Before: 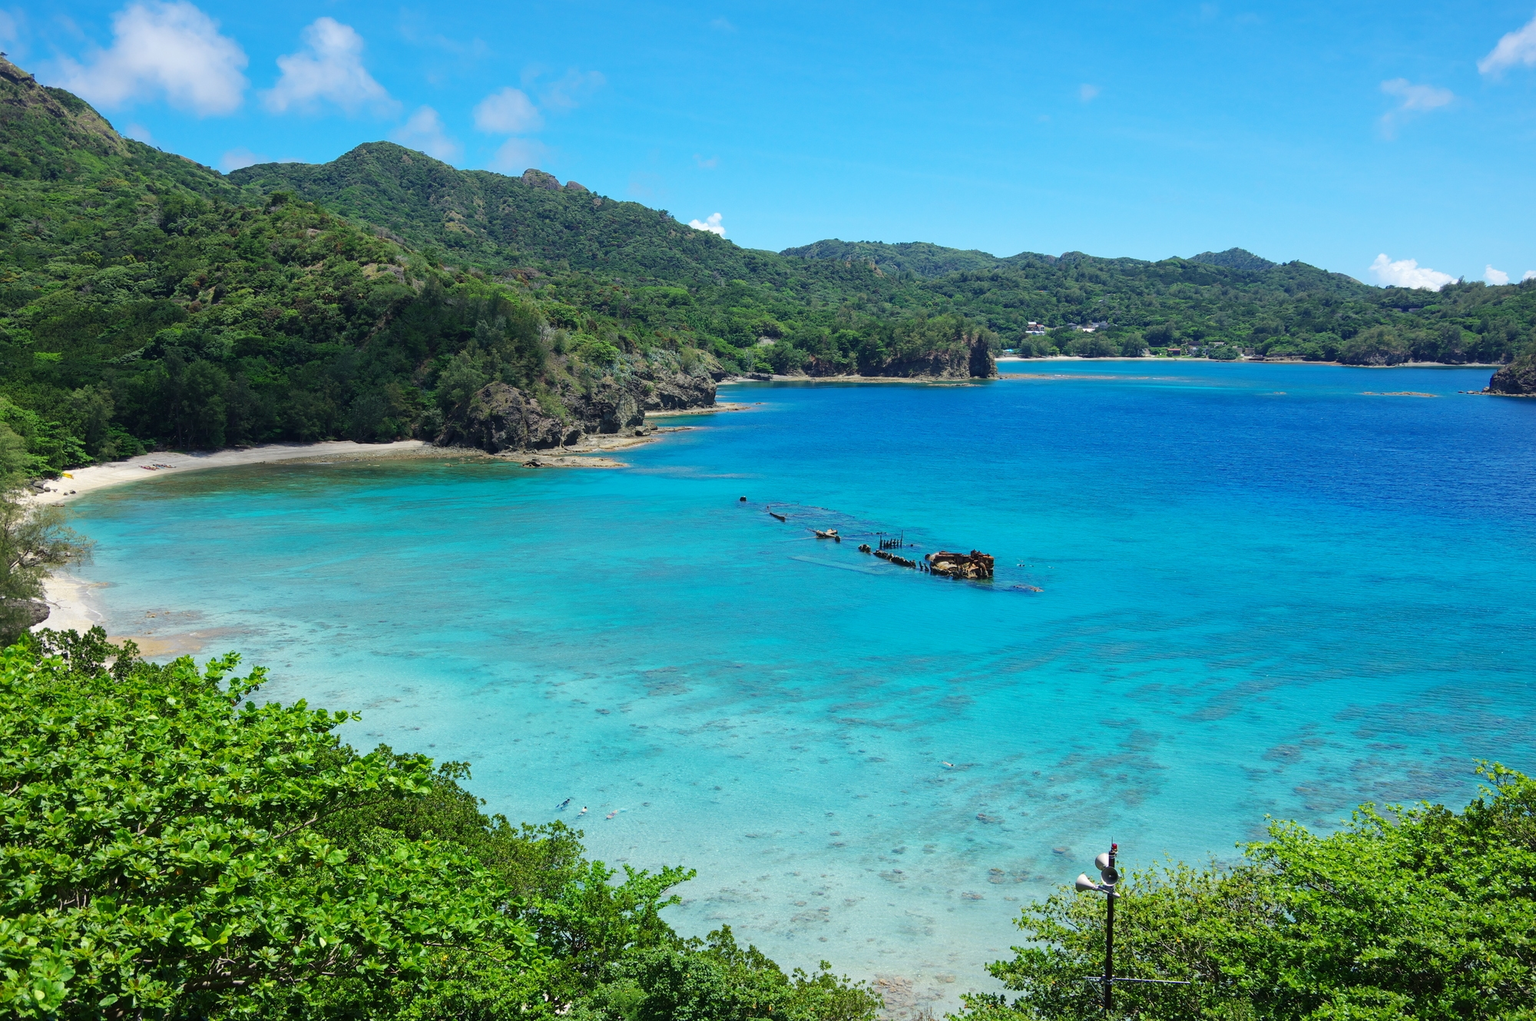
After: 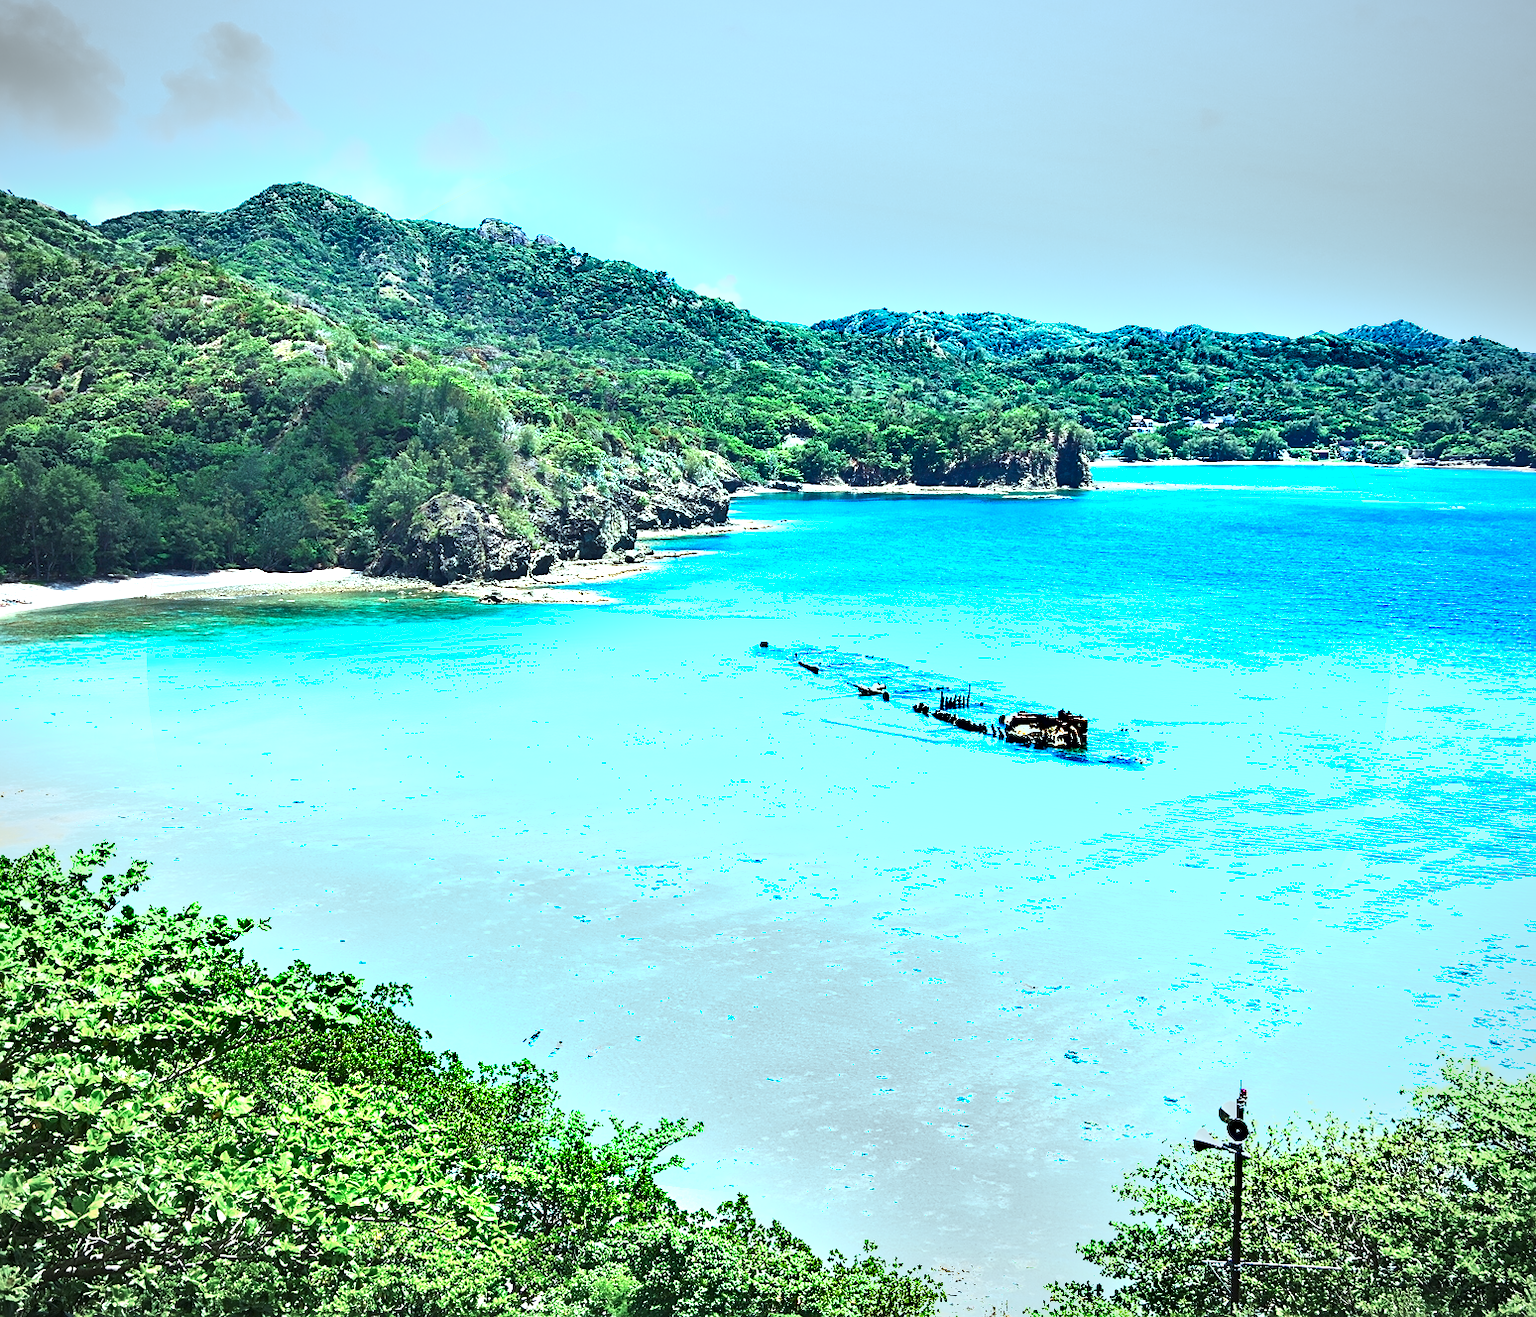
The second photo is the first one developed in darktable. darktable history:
crop: left 9.859%, right 12.651%
sharpen: amount 0.49
color correction: highlights a* -10.13, highlights b* -9.85
shadows and highlights: soften with gaussian
vignetting: fall-off start 80.95%, fall-off radius 61.98%, automatic ratio true, width/height ratio 1.417, unbound false
exposure: exposure 2.014 EV, compensate exposure bias true, compensate highlight preservation false
